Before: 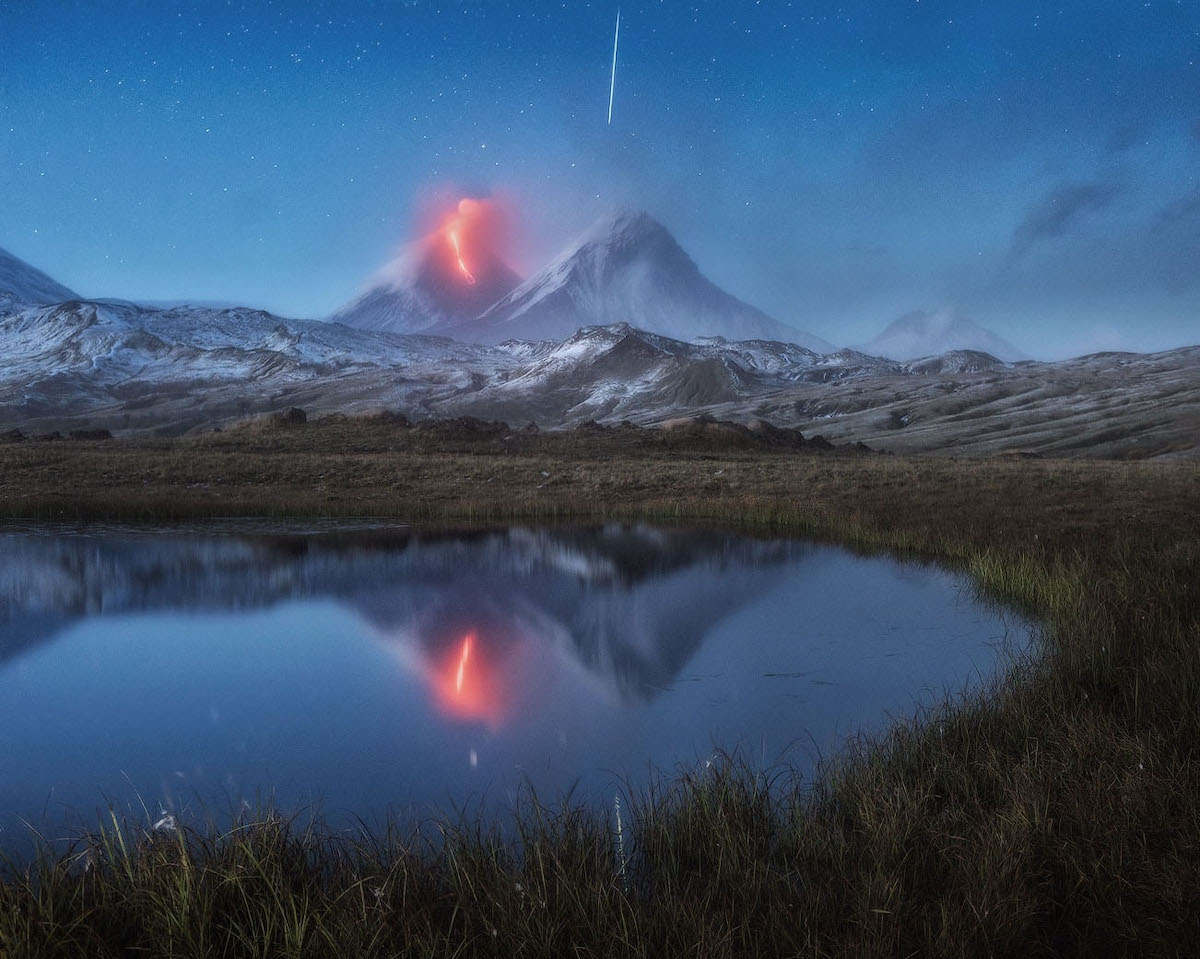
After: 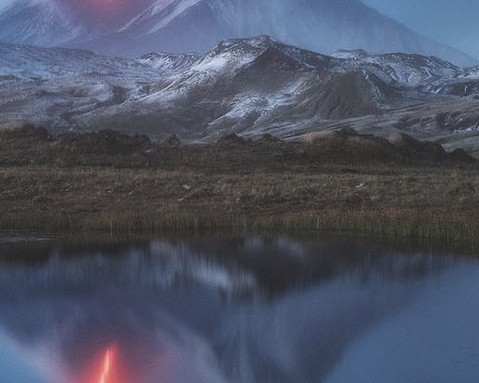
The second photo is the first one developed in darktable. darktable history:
crop: left 30%, top 30%, right 30%, bottom 30%
exposure: black level correction -0.015, exposure -0.125 EV, compensate highlight preservation false
